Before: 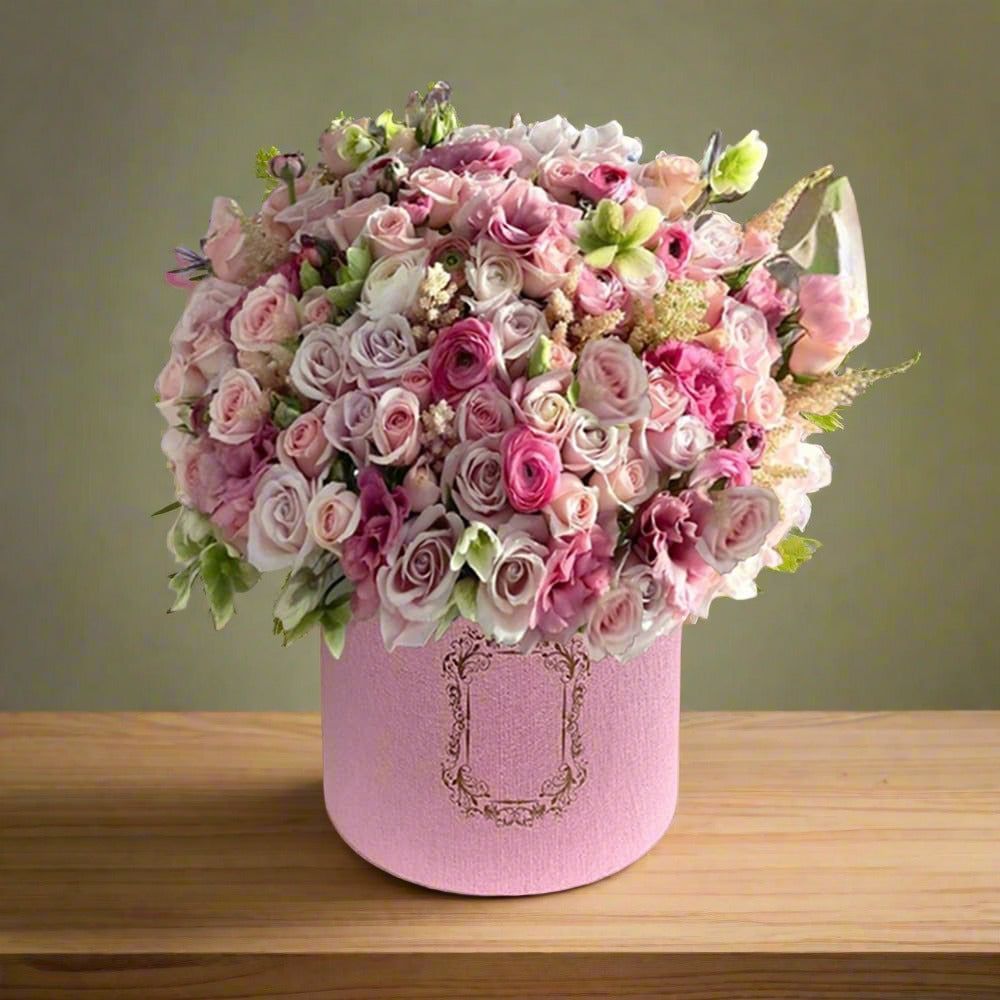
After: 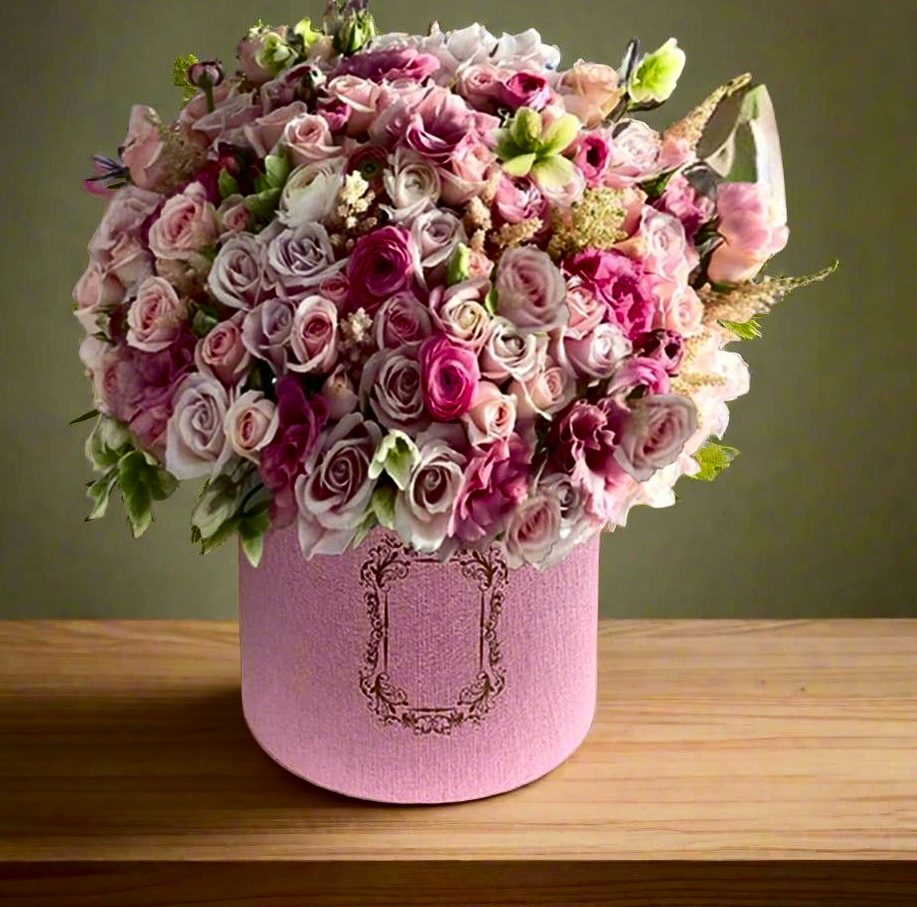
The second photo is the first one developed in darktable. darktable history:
exposure: exposure 0.02 EV, compensate highlight preservation false
contrast brightness saturation: contrast 0.19, brightness -0.24, saturation 0.11
white balance: red 1, blue 1
crop and rotate: left 8.262%, top 9.226%
